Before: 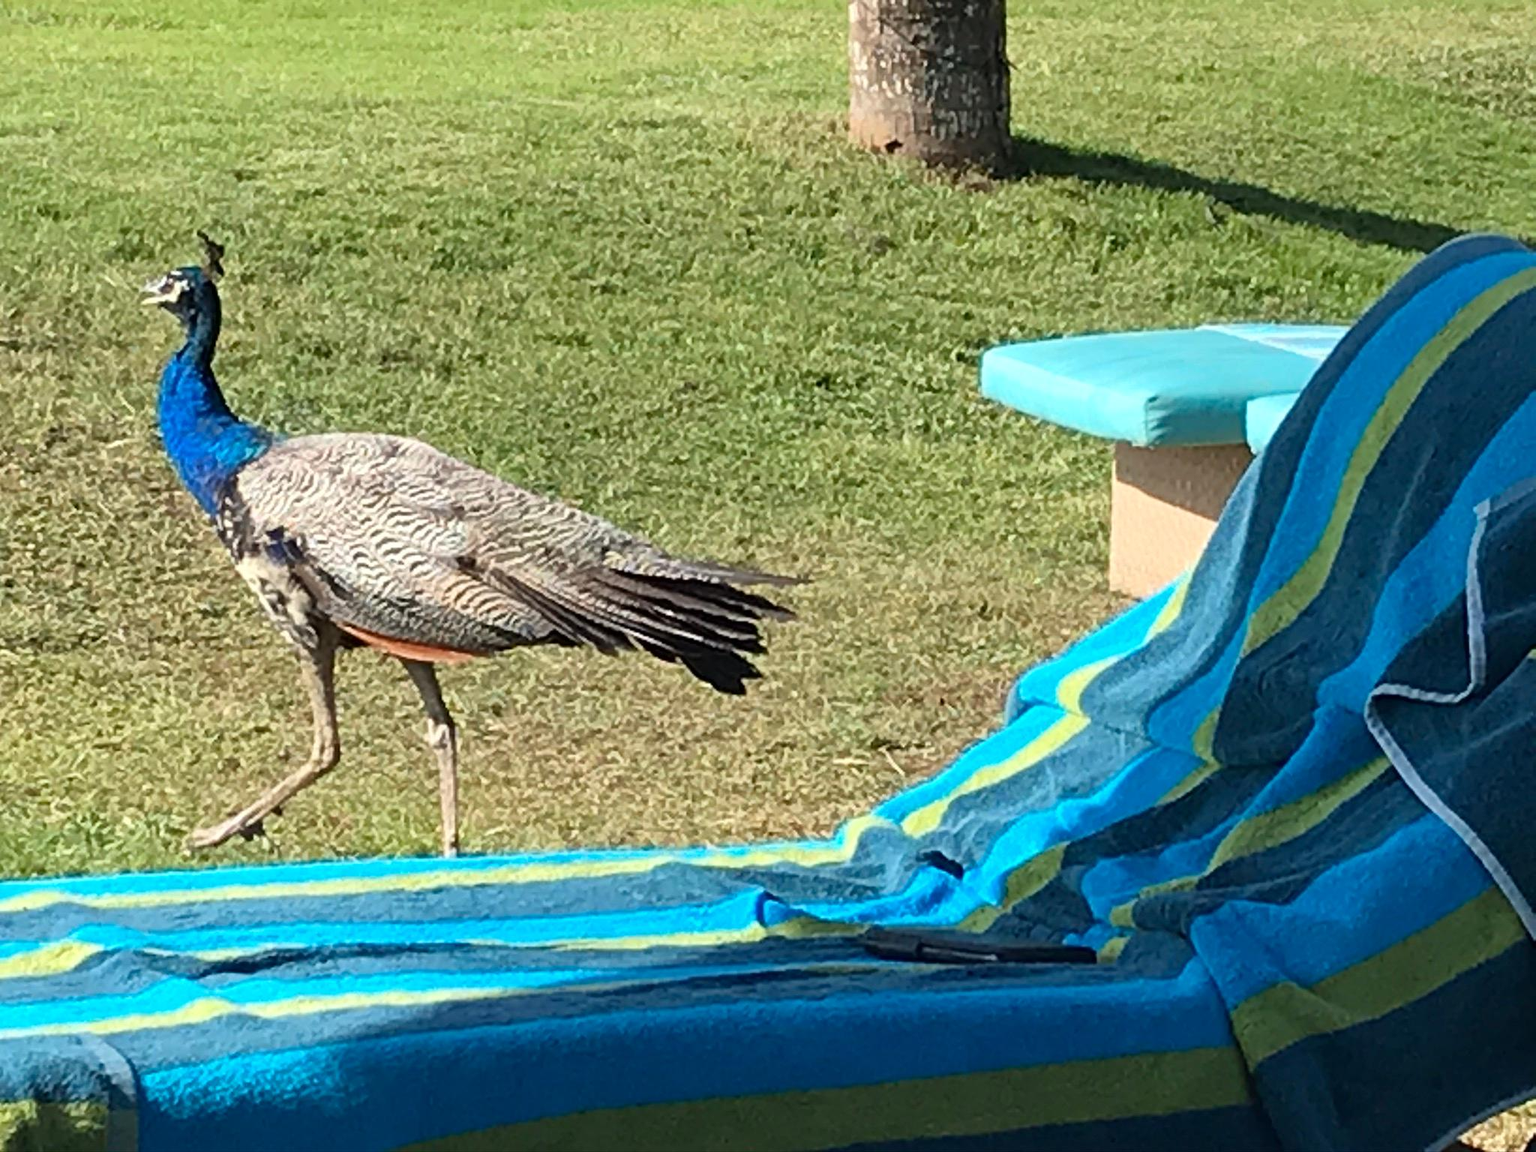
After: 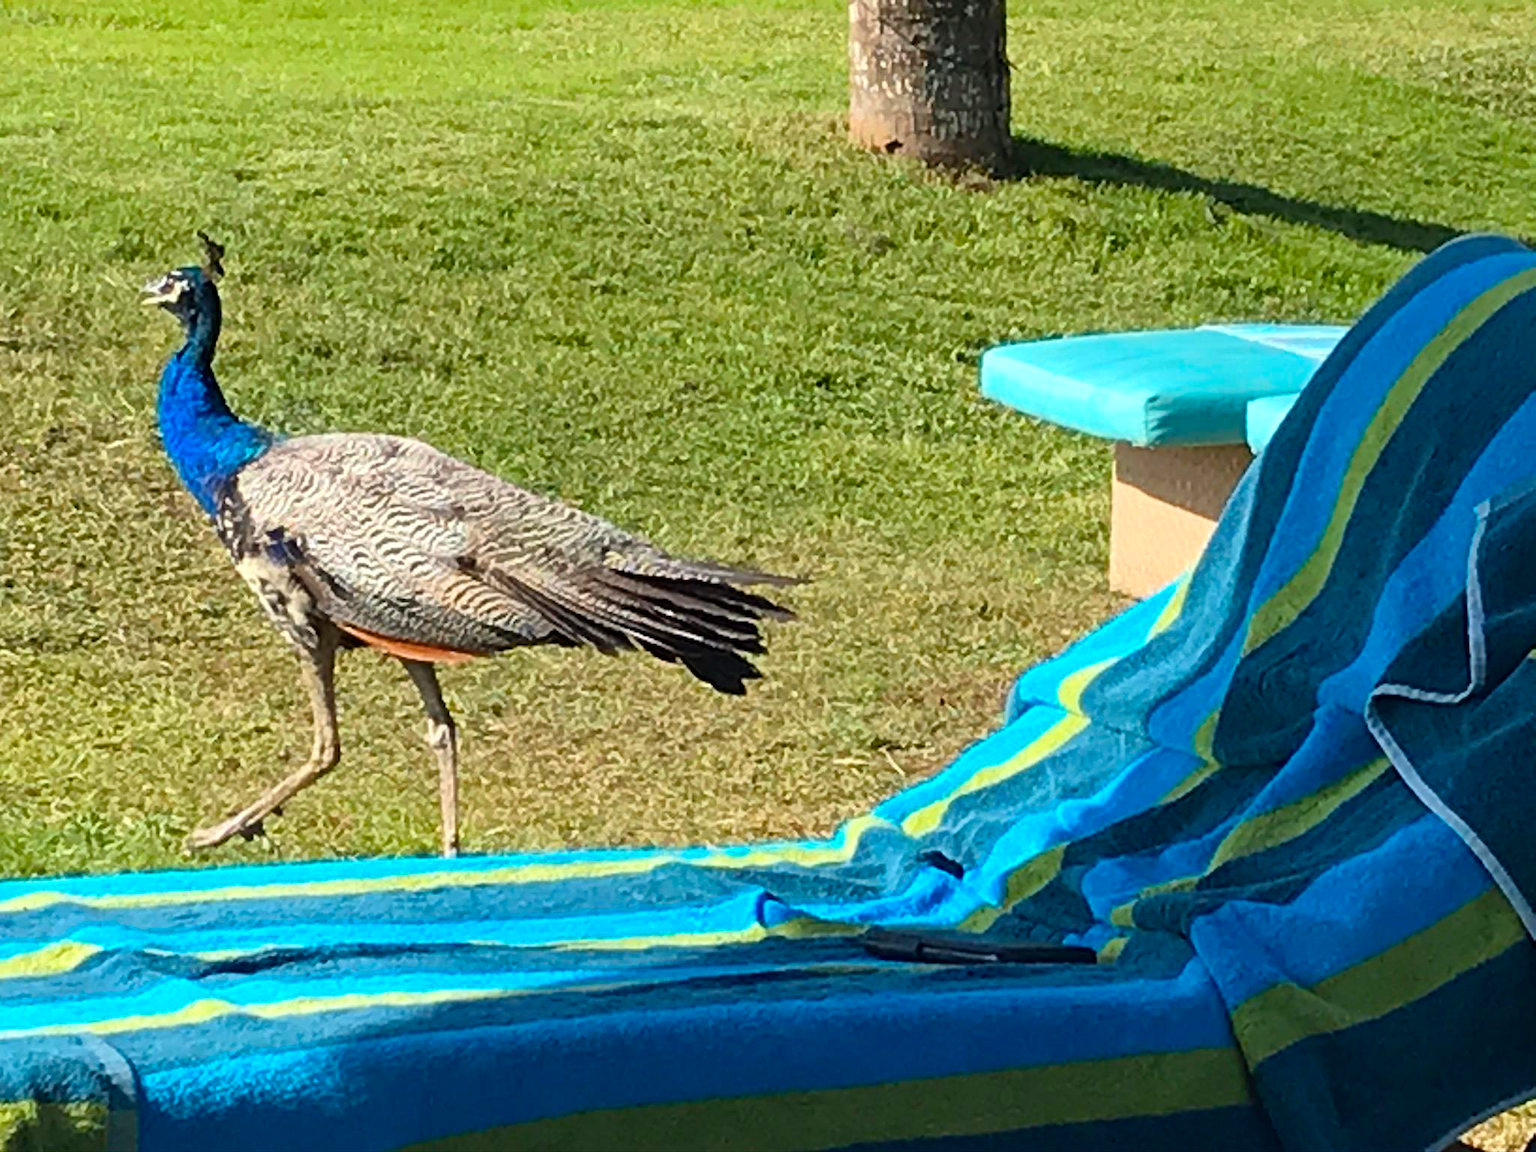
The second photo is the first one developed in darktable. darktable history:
color balance rgb: perceptual saturation grading › global saturation 29.677%
